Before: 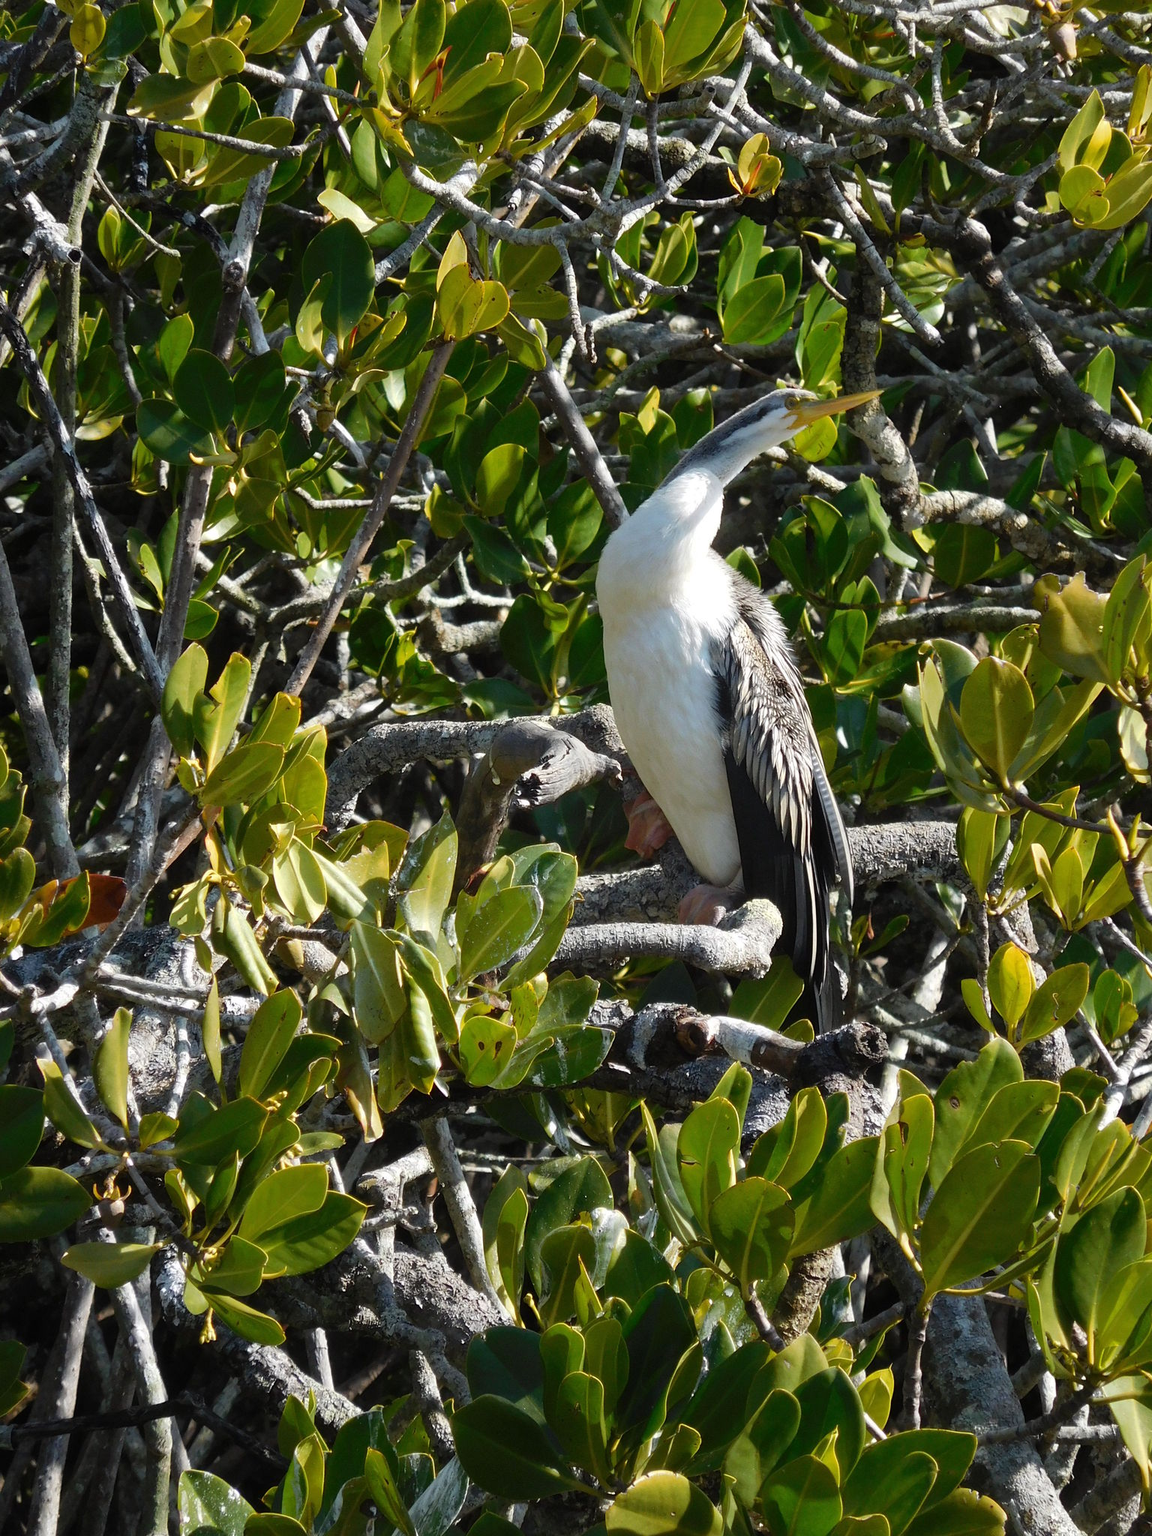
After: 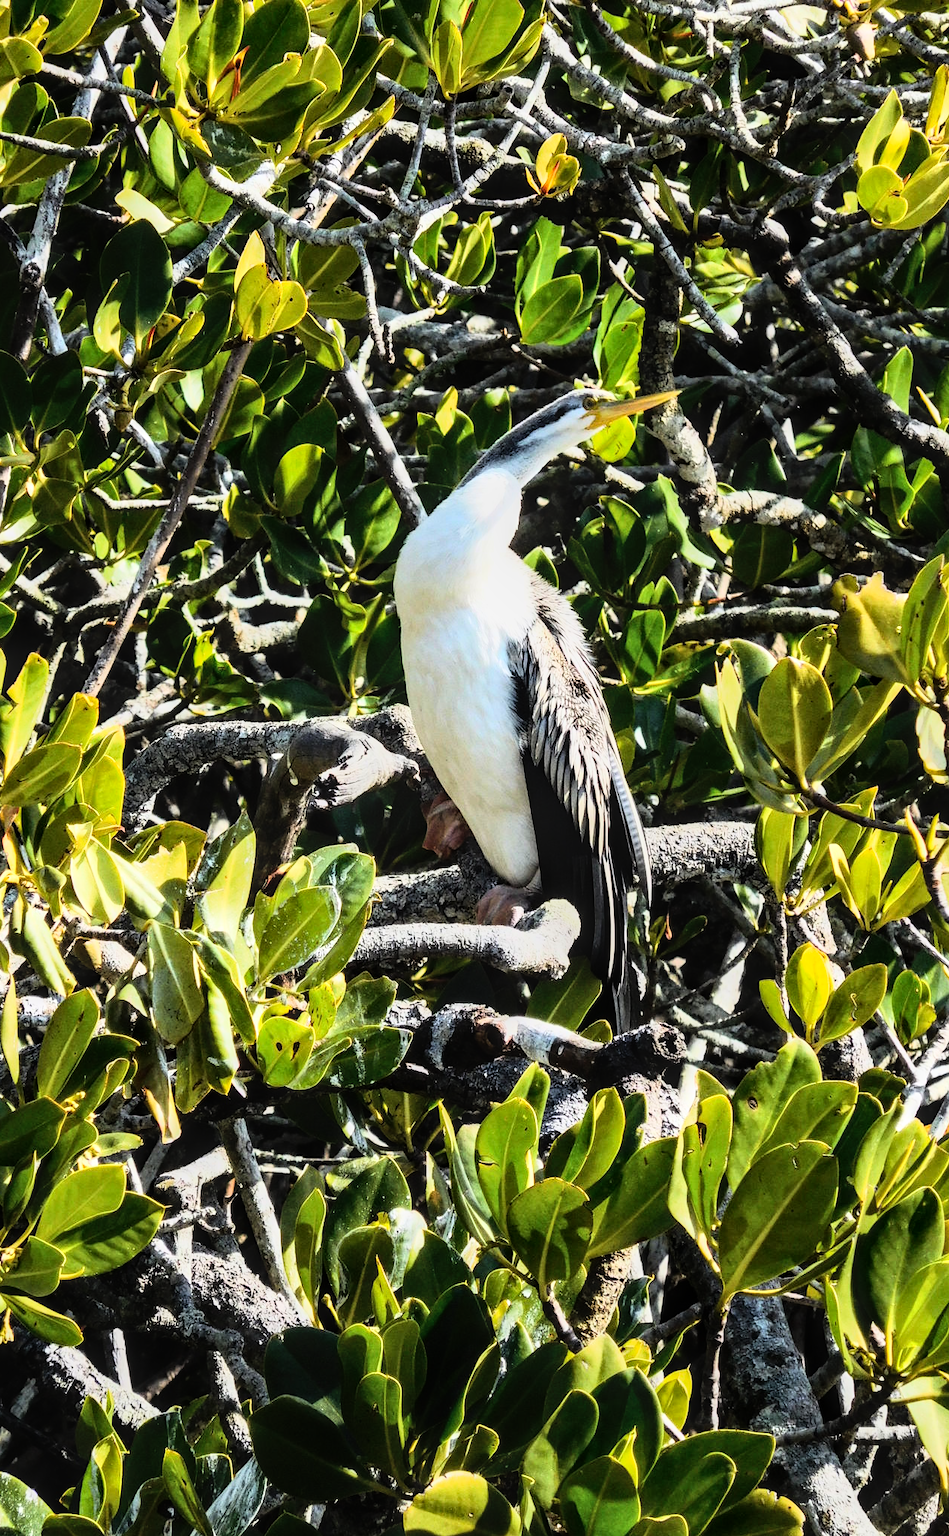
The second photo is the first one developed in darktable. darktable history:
local contrast: on, module defaults
crop: left 17.582%, bottom 0.031%
rgb curve: curves: ch0 [(0, 0) (0.21, 0.15) (0.24, 0.21) (0.5, 0.75) (0.75, 0.96) (0.89, 0.99) (1, 1)]; ch1 [(0, 0.02) (0.21, 0.13) (0.25, 0.2) (0.5, 0.67) (0.75, 0.9) (0.89, 0.97) (1, 1)]; ch2 [(0, 0.02) (0.21, 0.13) (0.25, 0.2) (0.5, 0.67) (0.75, 0.9) (0.89, 0.97) (1, 1)], compensate middle gray true
